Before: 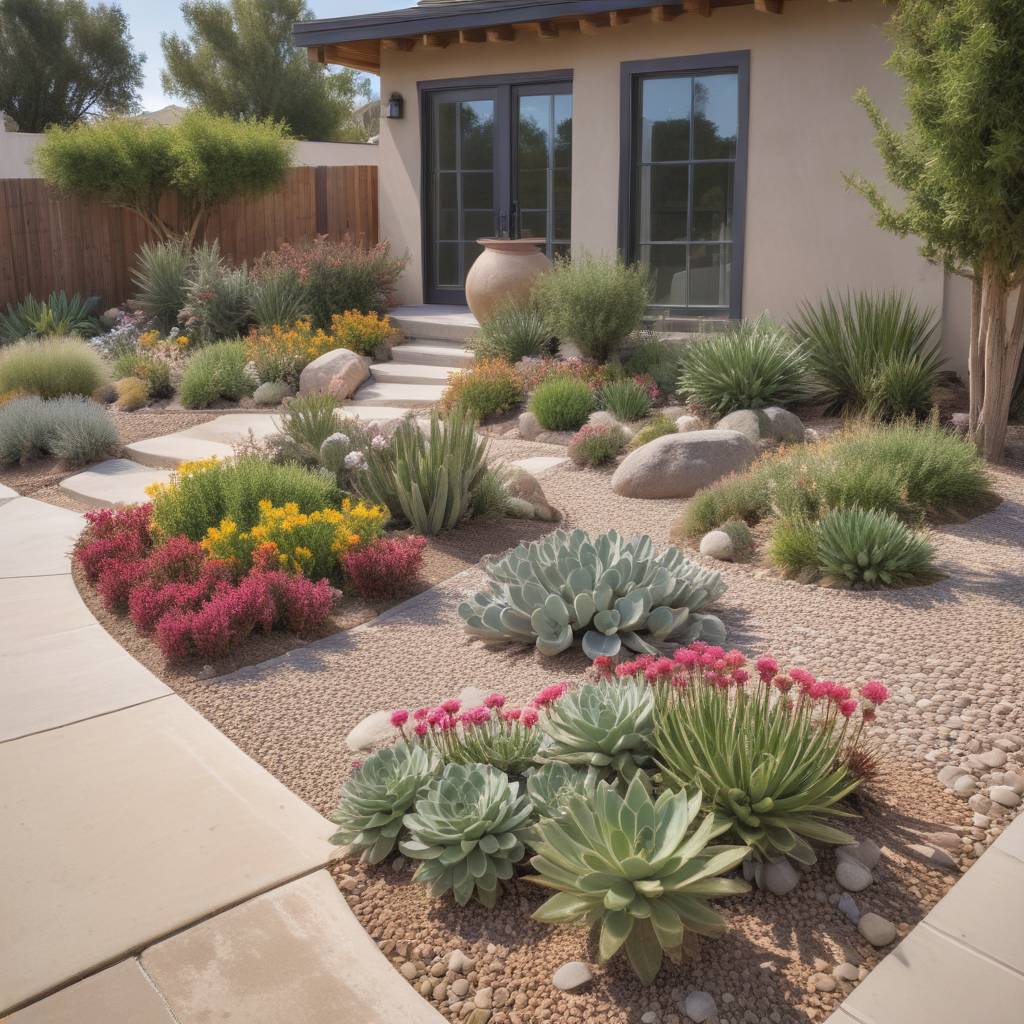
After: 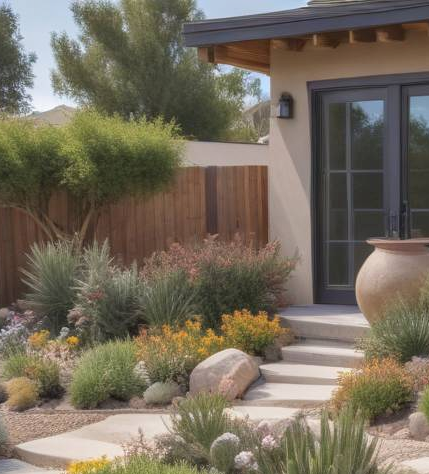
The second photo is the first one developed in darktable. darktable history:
contrast brightness saturation: contrast -0.11
local contrast: on, module defaults
crop and rotate: left 10.817%, top 0.062%, right 47.194%, bottom 53.626%
